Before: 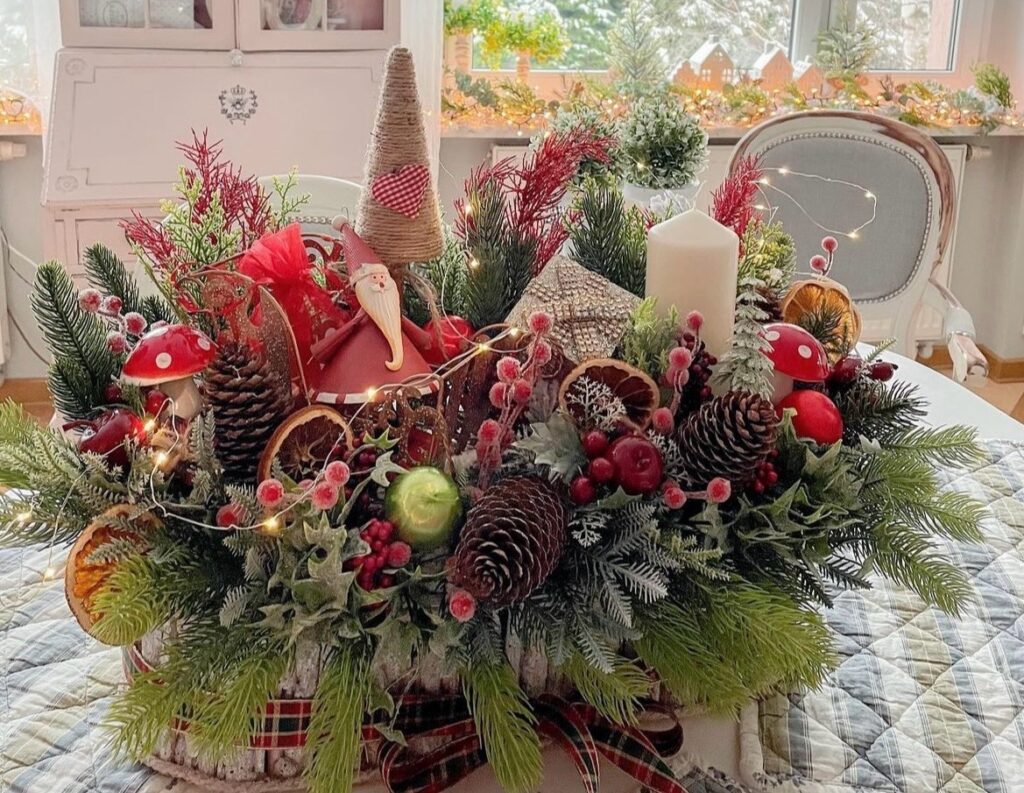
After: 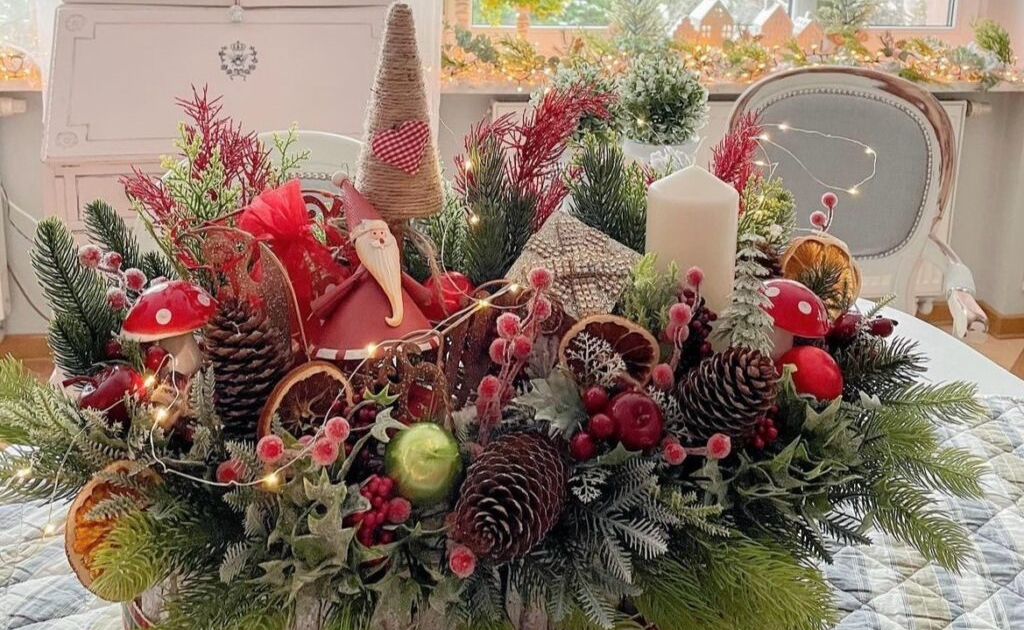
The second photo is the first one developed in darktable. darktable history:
crop and rotate: top 5.654%, bottom 14.867%
sharpen: radius 2.911, amount 0.878, threshold 47.501
